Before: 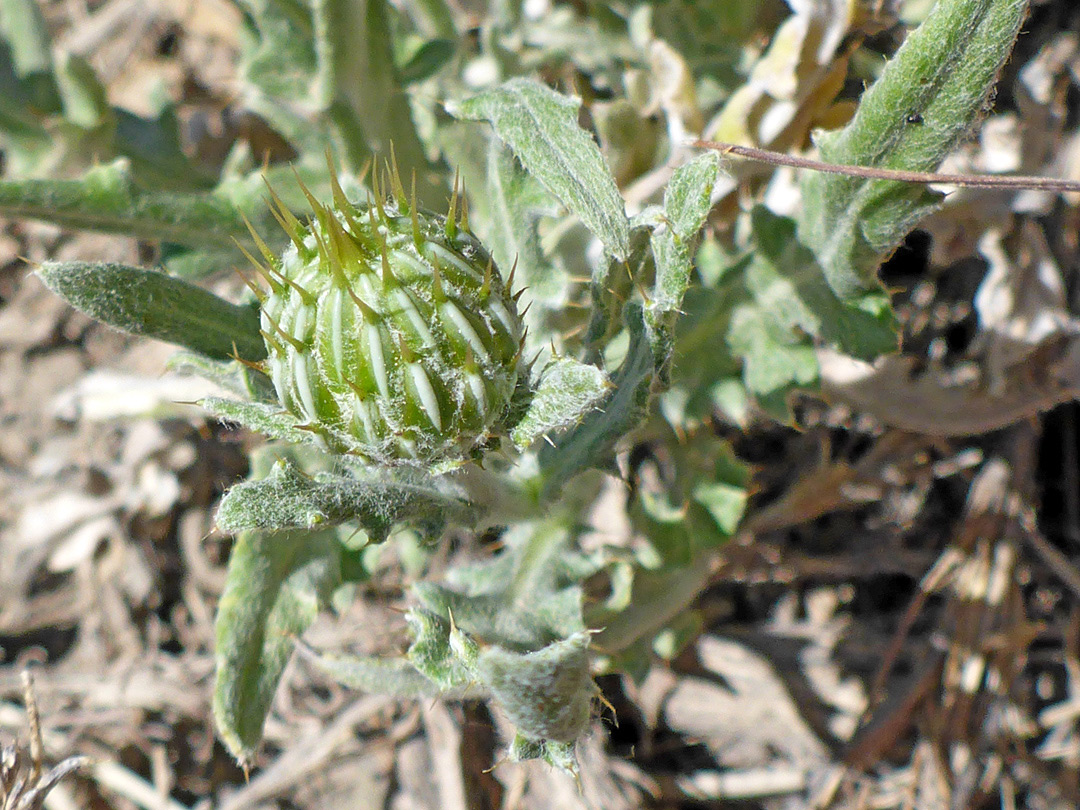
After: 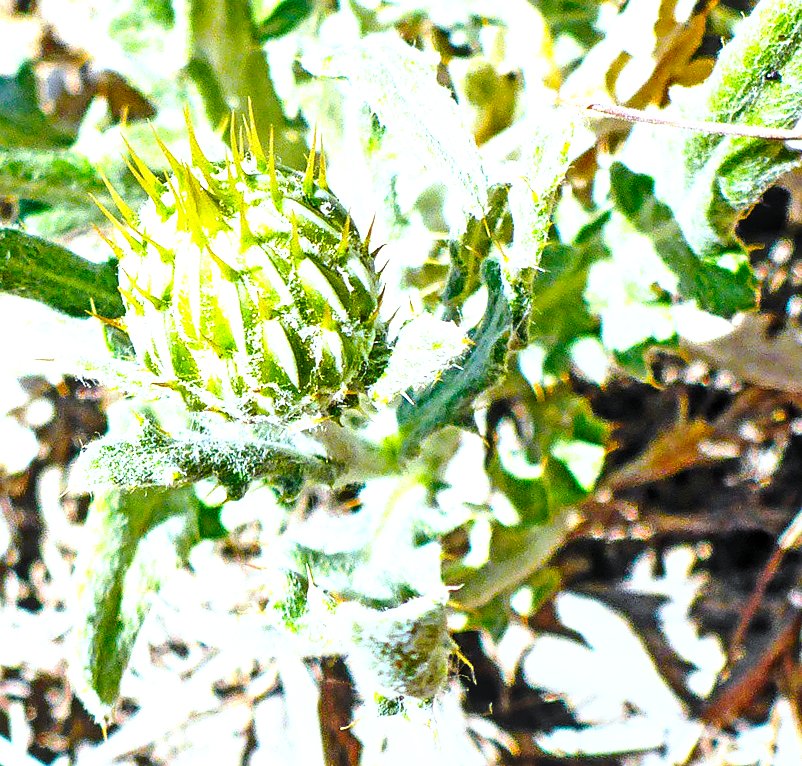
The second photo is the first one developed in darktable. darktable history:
crop and rotate: left 13.183%, top 5.413%, right 12.557%
tone equalizer: -8 EV -0.784 EV, -7 EV -0.67 EV, -6 EV -0.575 EV, -5 EV -0.396 EV, -3 EV 0.374 EV, -2 EV 0.6 EV, -1 EV 0.698 EV, +0 EV 0.725 EV, edges refinement/feathering 500, mask exposure compensation -1.57 EV, preserve details no
local contrast: on, module defaults
color correction: highlights a* -3.78, highlights b* -10.87
sharpen: amount 0.205
levels: black 0.055%, levels [0, 0.476, 0.951]
base curve: curves: ch0 [(0, 0) (0.026, 0.03) (0.109, 0.232) (0.351, 0.748) (0.669, 0.968) (1, 1)], preserve colors none
color balance rgb: linear chroma grading › shadows -7.655%, linear chroma grading › global chroma 9.829%, perceptual saturation grading › global saturation 36.143%, perceptual saturation grading › shadows 35.742%
